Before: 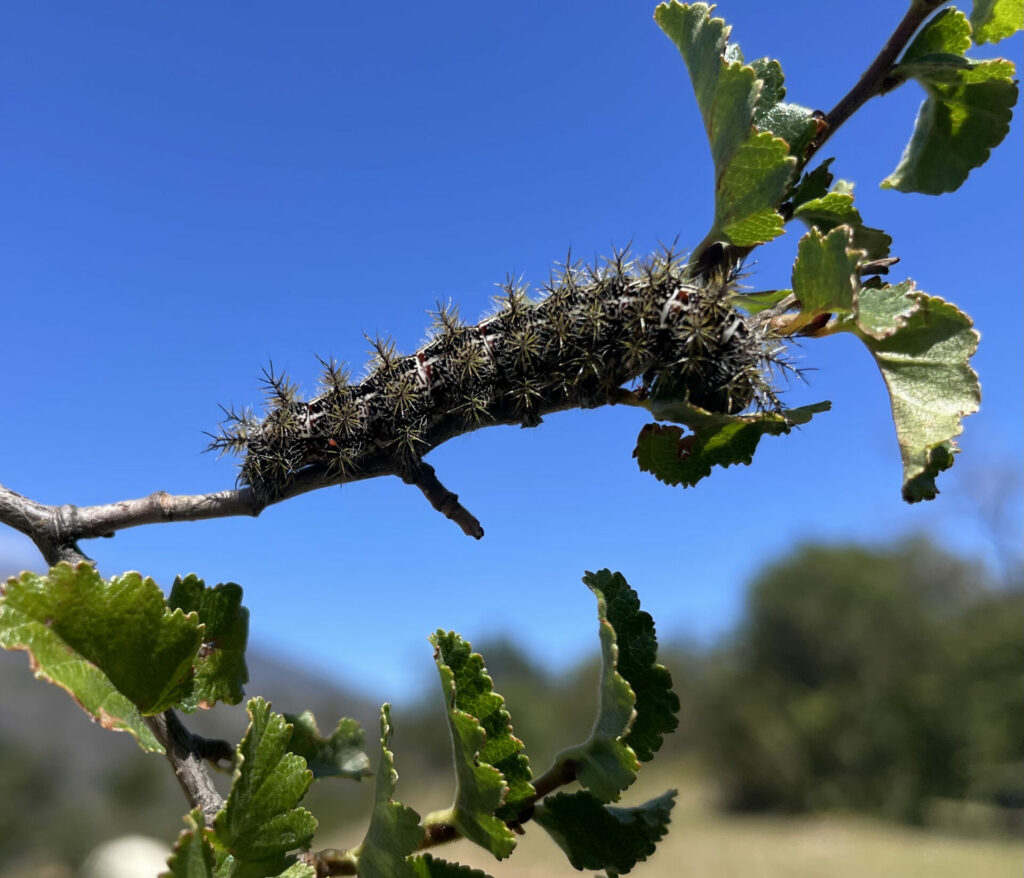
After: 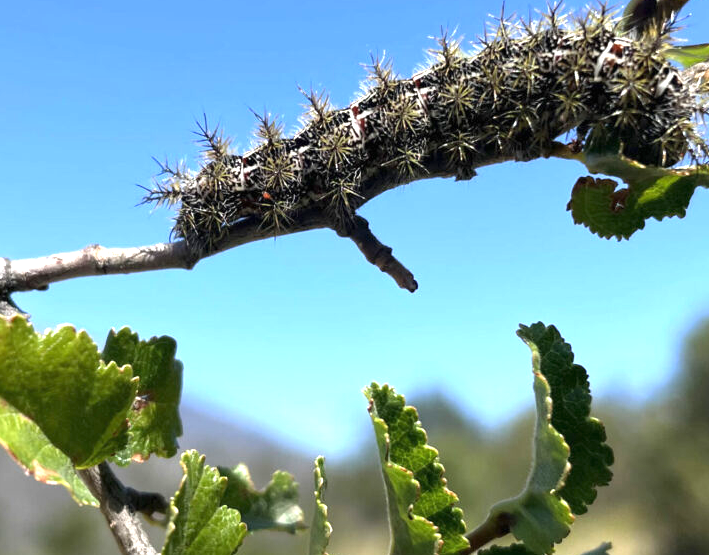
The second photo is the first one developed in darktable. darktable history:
exposure: black level correction 0, exposure 1.199 EV, compensate highlight preservation false
crop: left 6.473%, top 28.144%, right 24.237%, bottom 8.561%
